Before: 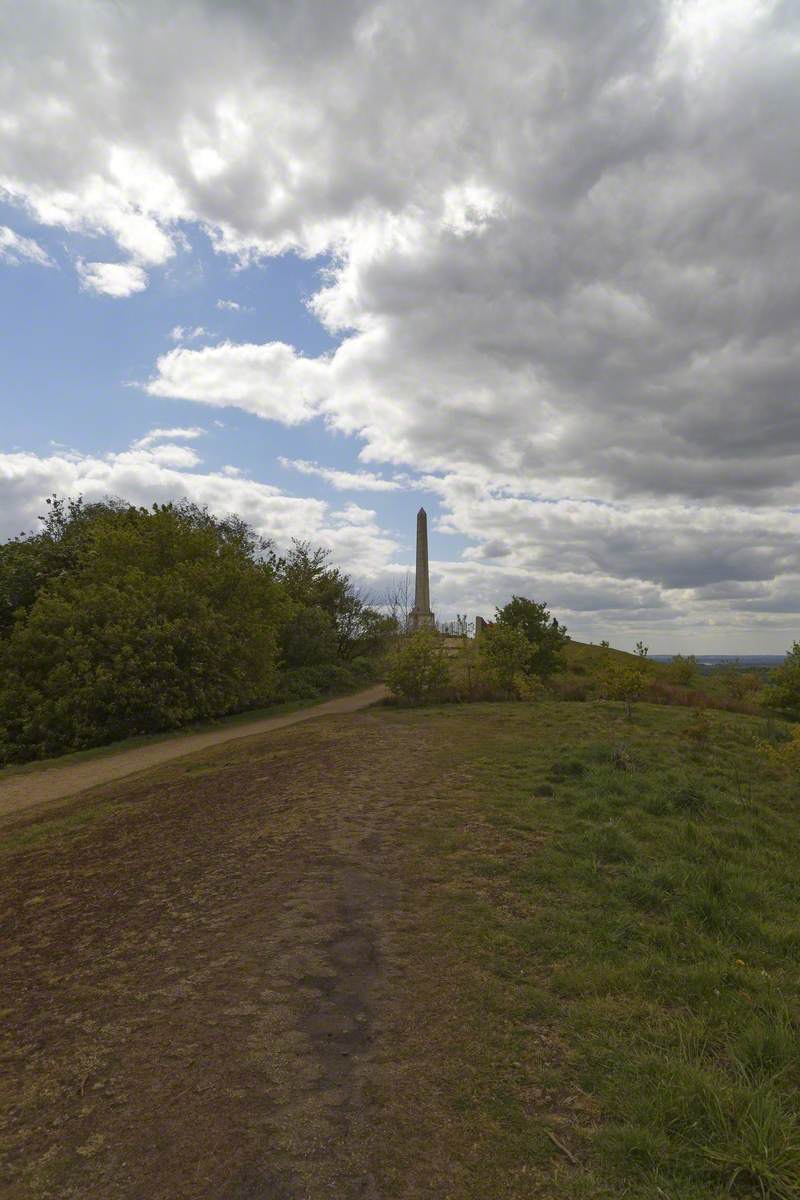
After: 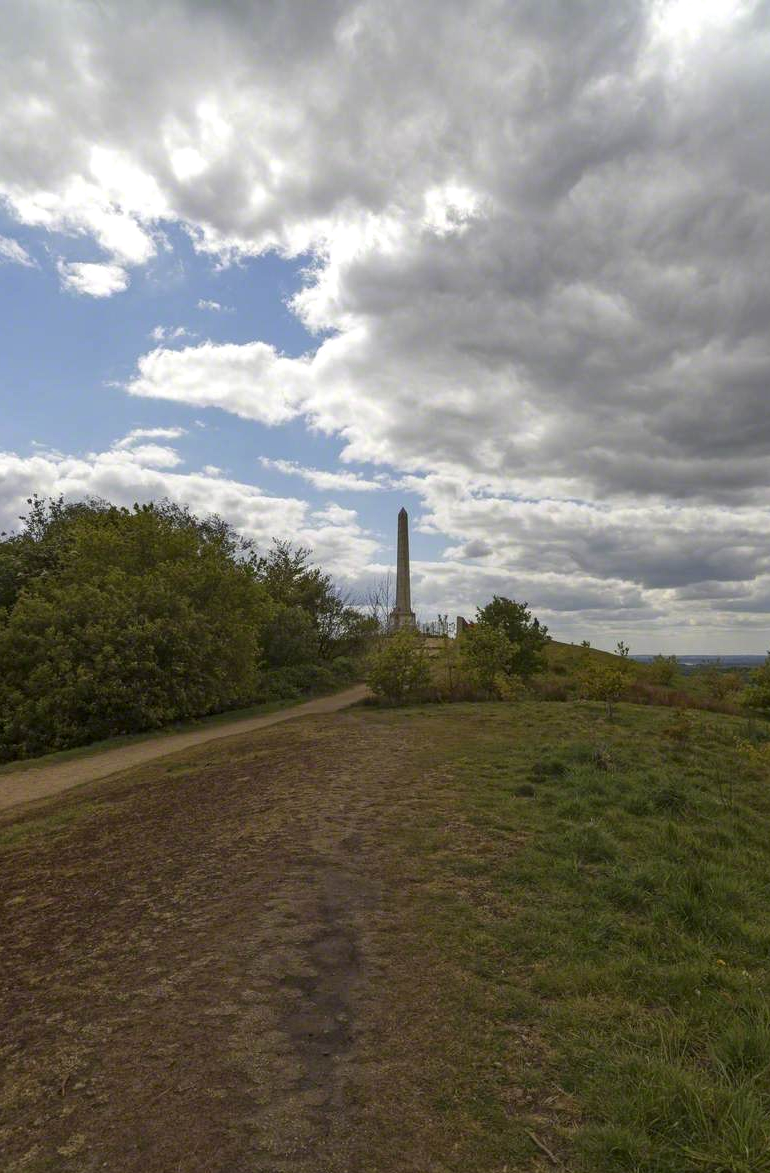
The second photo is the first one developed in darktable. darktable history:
crop and rotate: left 2.536%, right 1.107%, bottom 2.246%
local contrast: on, module defaults
